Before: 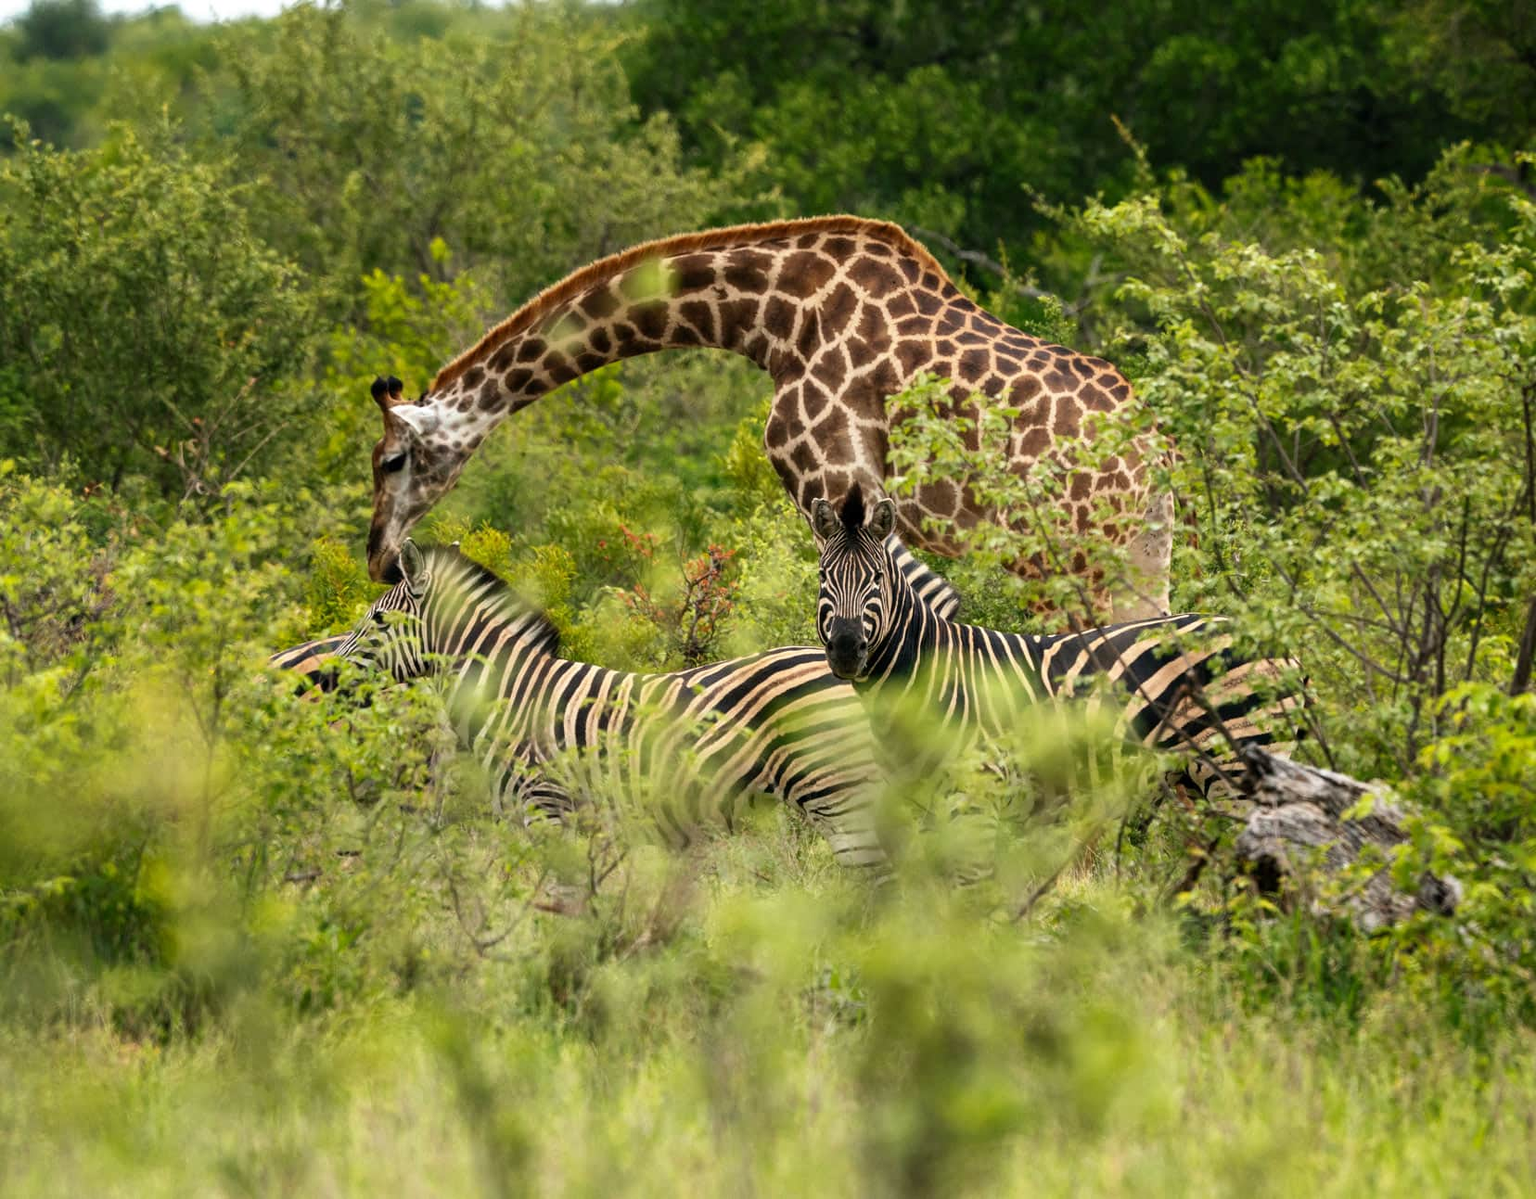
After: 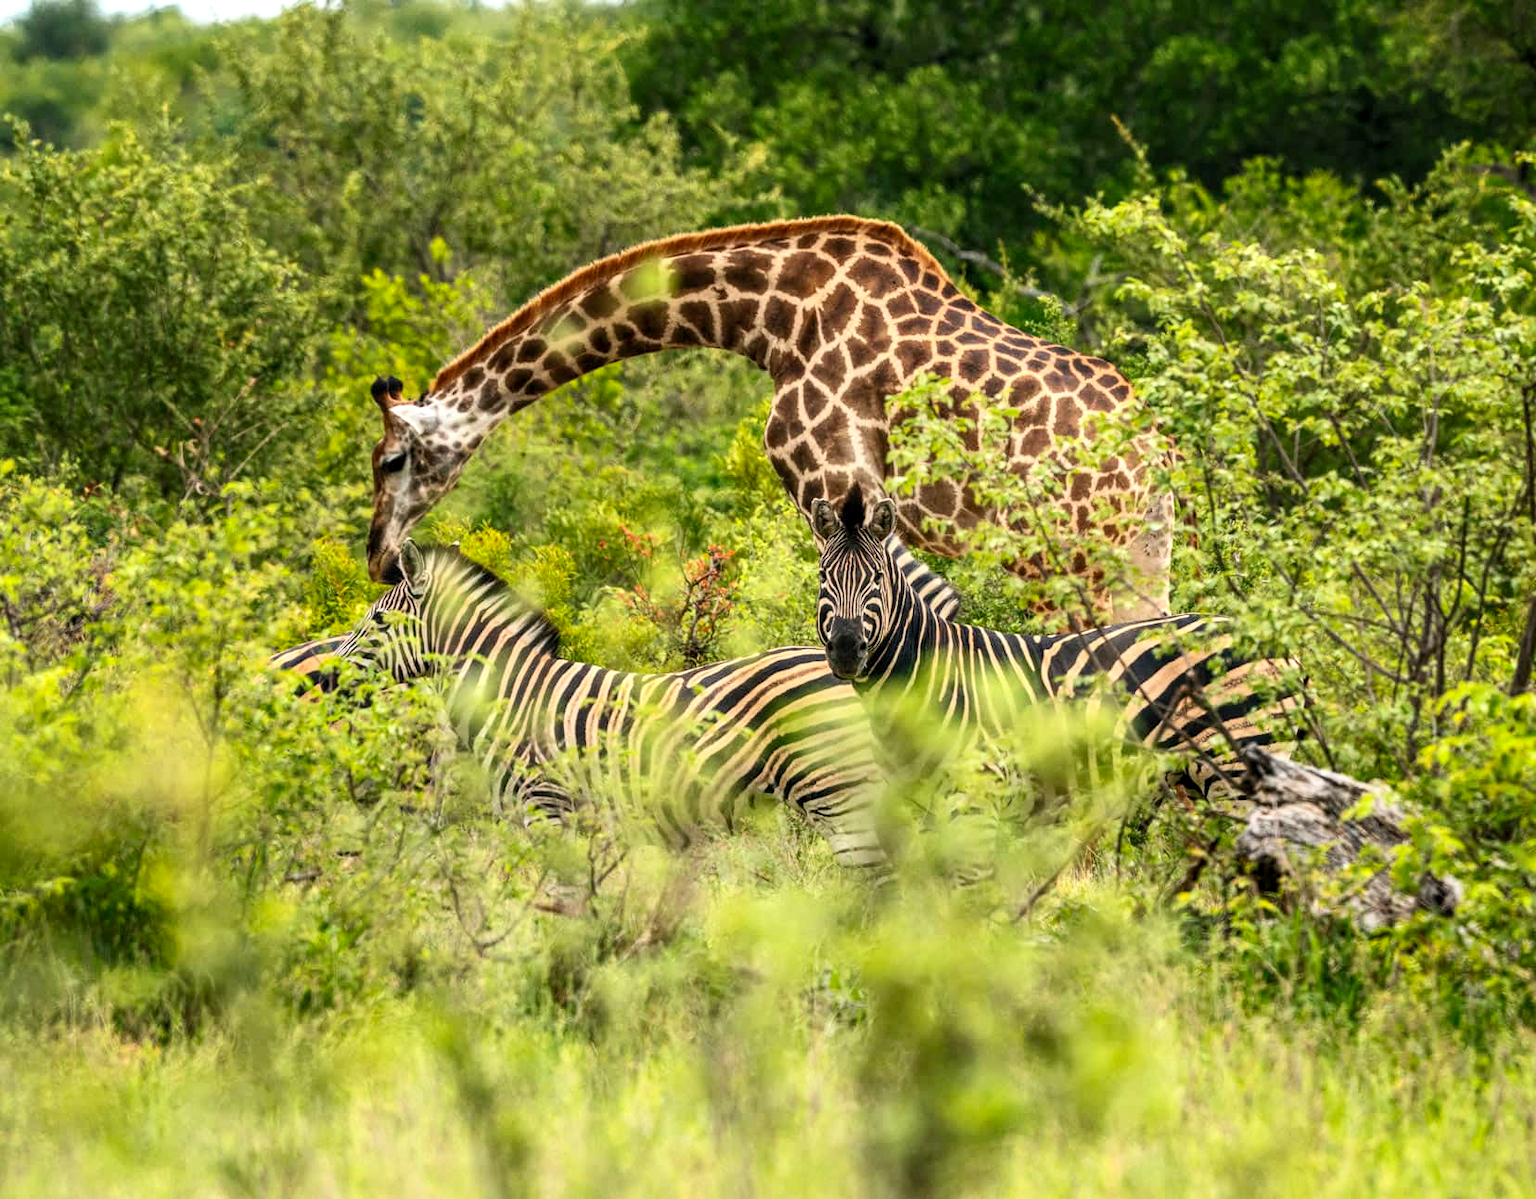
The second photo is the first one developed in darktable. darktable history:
contrast brightness saturation: contrast 0.196, brightness 0.157, saturation 0.222
local contrast: highlights 55%, shadows 53%, detail 130%, midtone range 0.458
